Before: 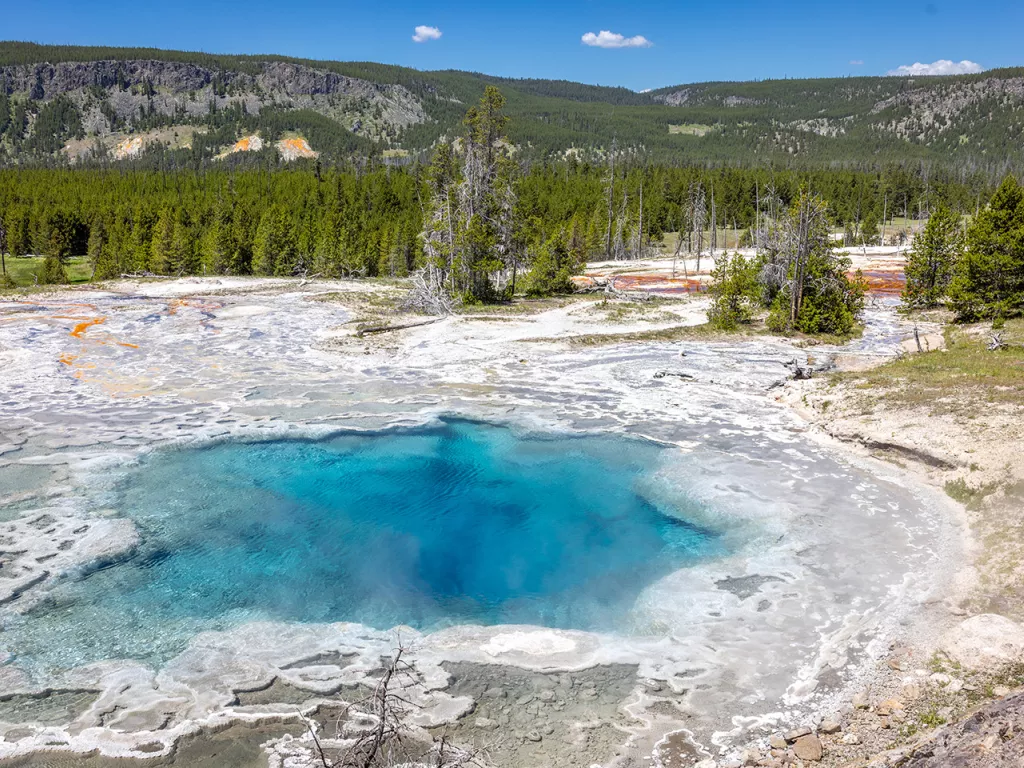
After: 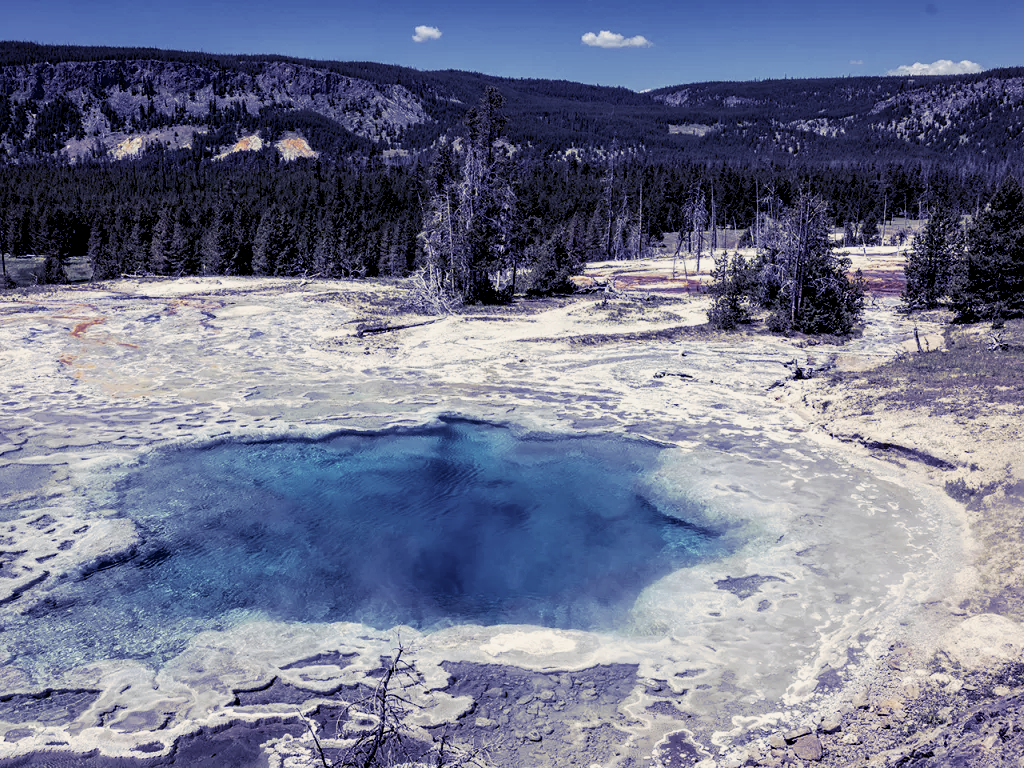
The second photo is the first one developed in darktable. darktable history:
exposure: black level correction 0.046, exposure -0.228 EV, compensate highlight preservation false
contrast brightness saturation: contrast 0.1, saturation -0.36
split-toning: shadows › hue 242.67°, shadows › saturation 0.733, highlights › hue 45.33°, highlights › saturation 0.667, balance -53.304, compress 21.15%
